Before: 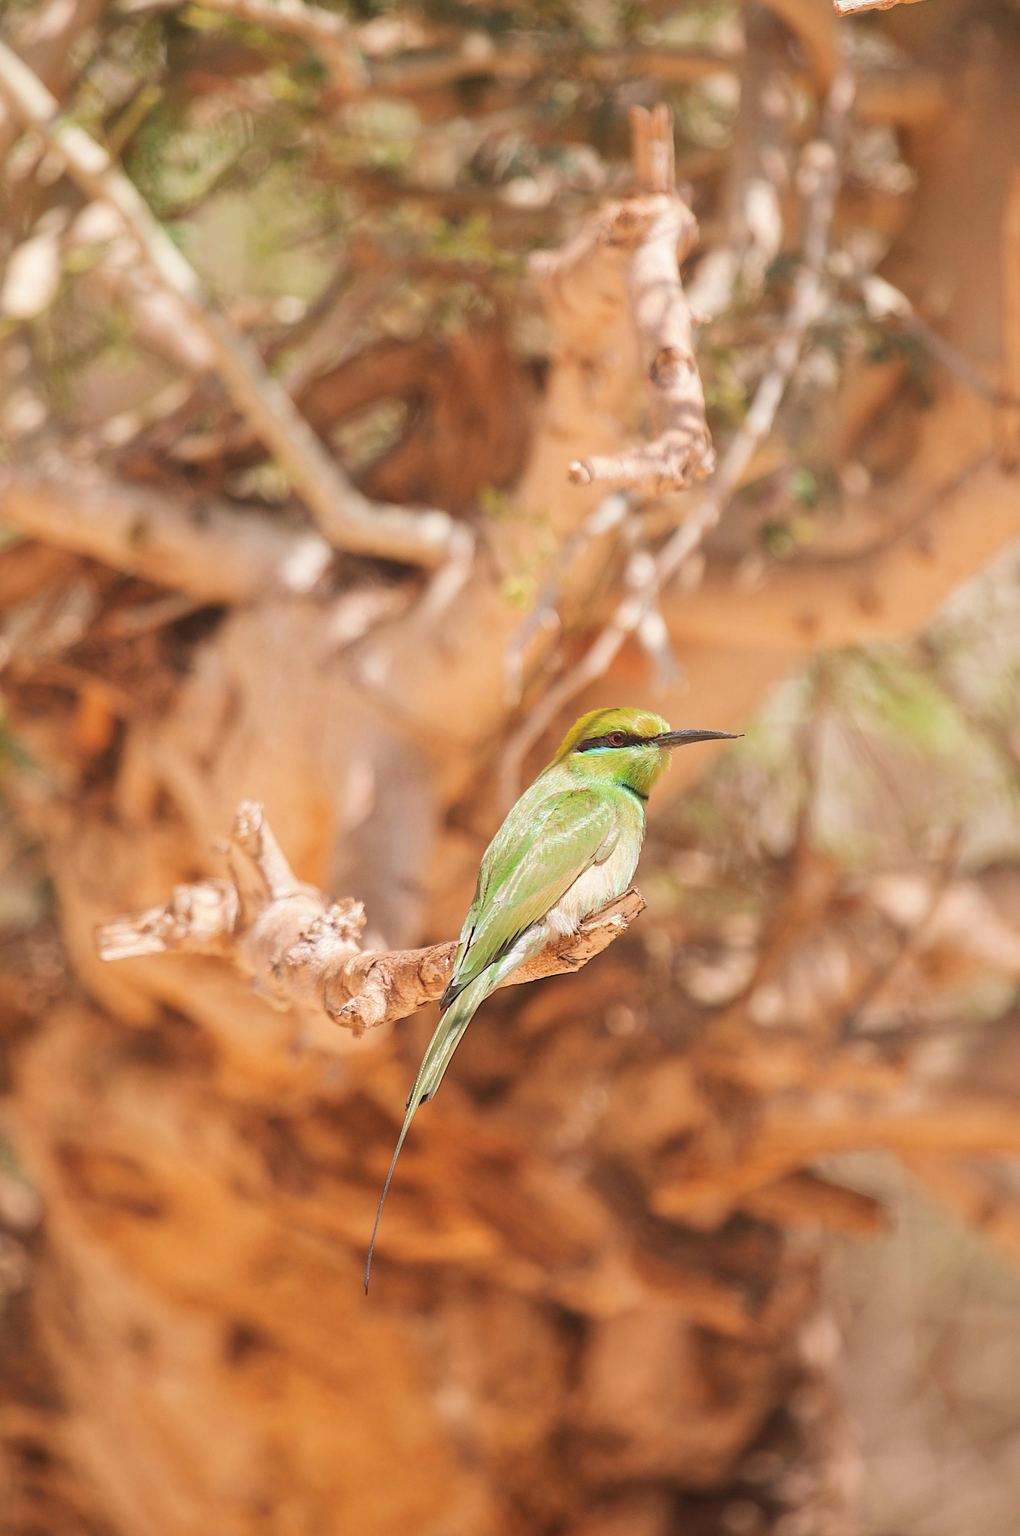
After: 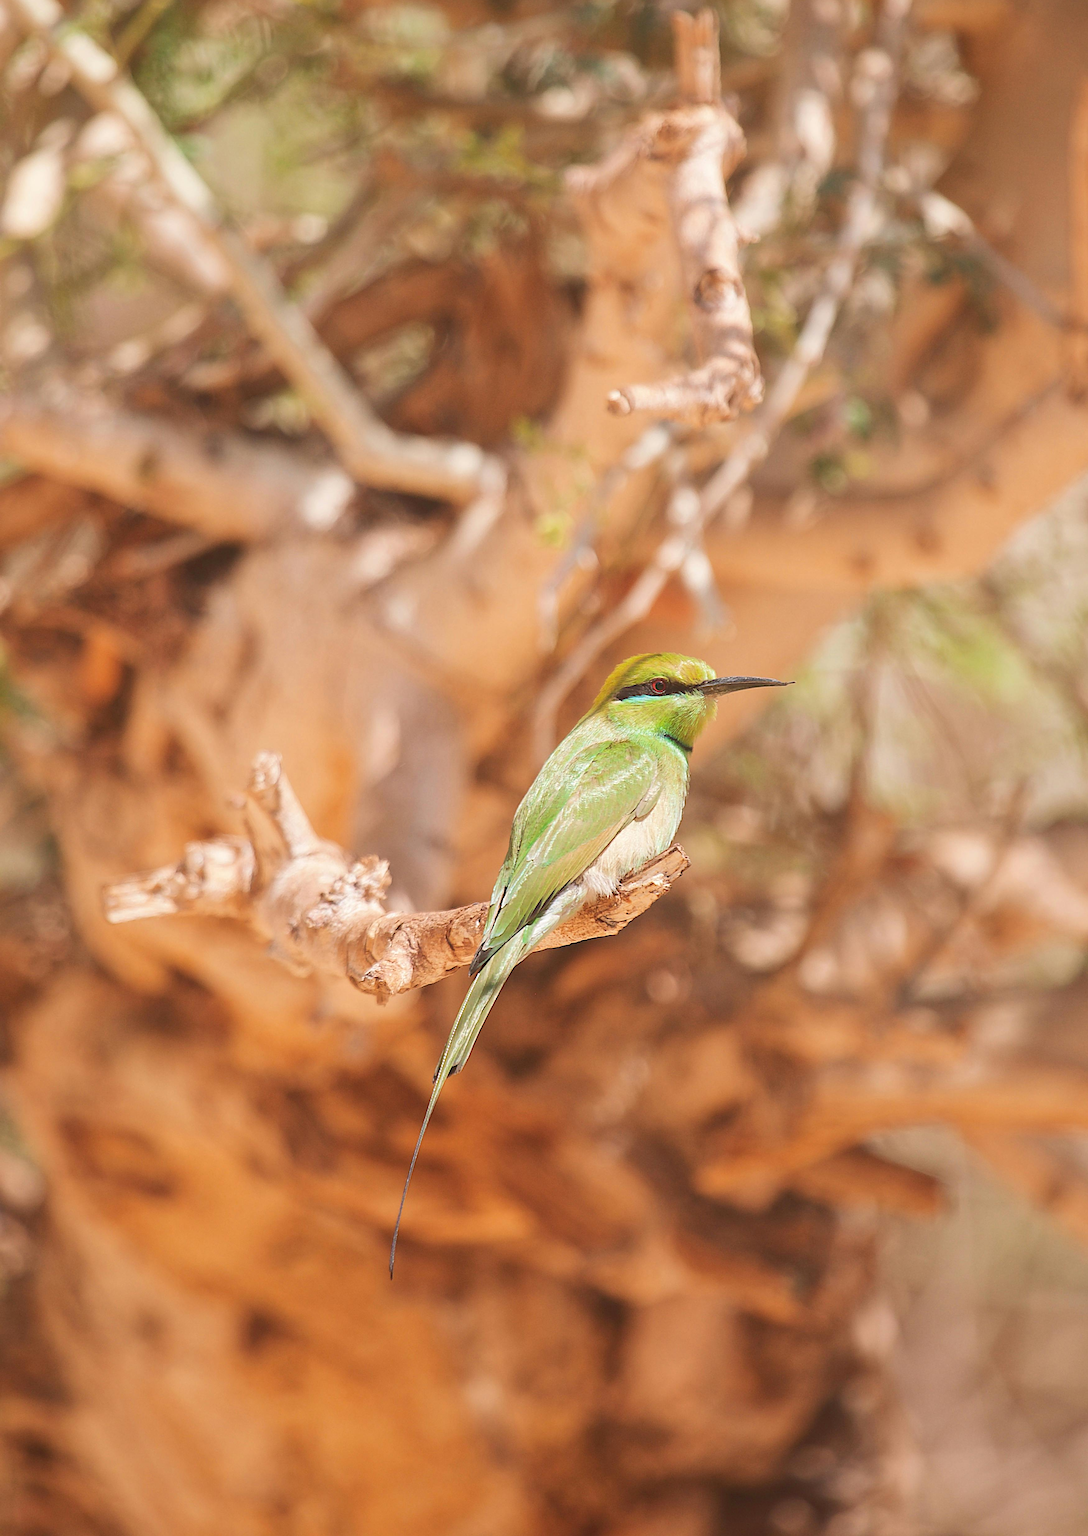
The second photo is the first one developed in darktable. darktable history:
crop and rotate: top 6.25%
tone curve: color space Lab, linked channels, preserve colors none
rgb curve: curves: ch0 [(0, 0) (0.093, 0.159) (0.241, 0.265) (0.414, 0.42) (1, 1)], compensate middle gray true, preserve colors basic power
sharpen: on, module defaults
